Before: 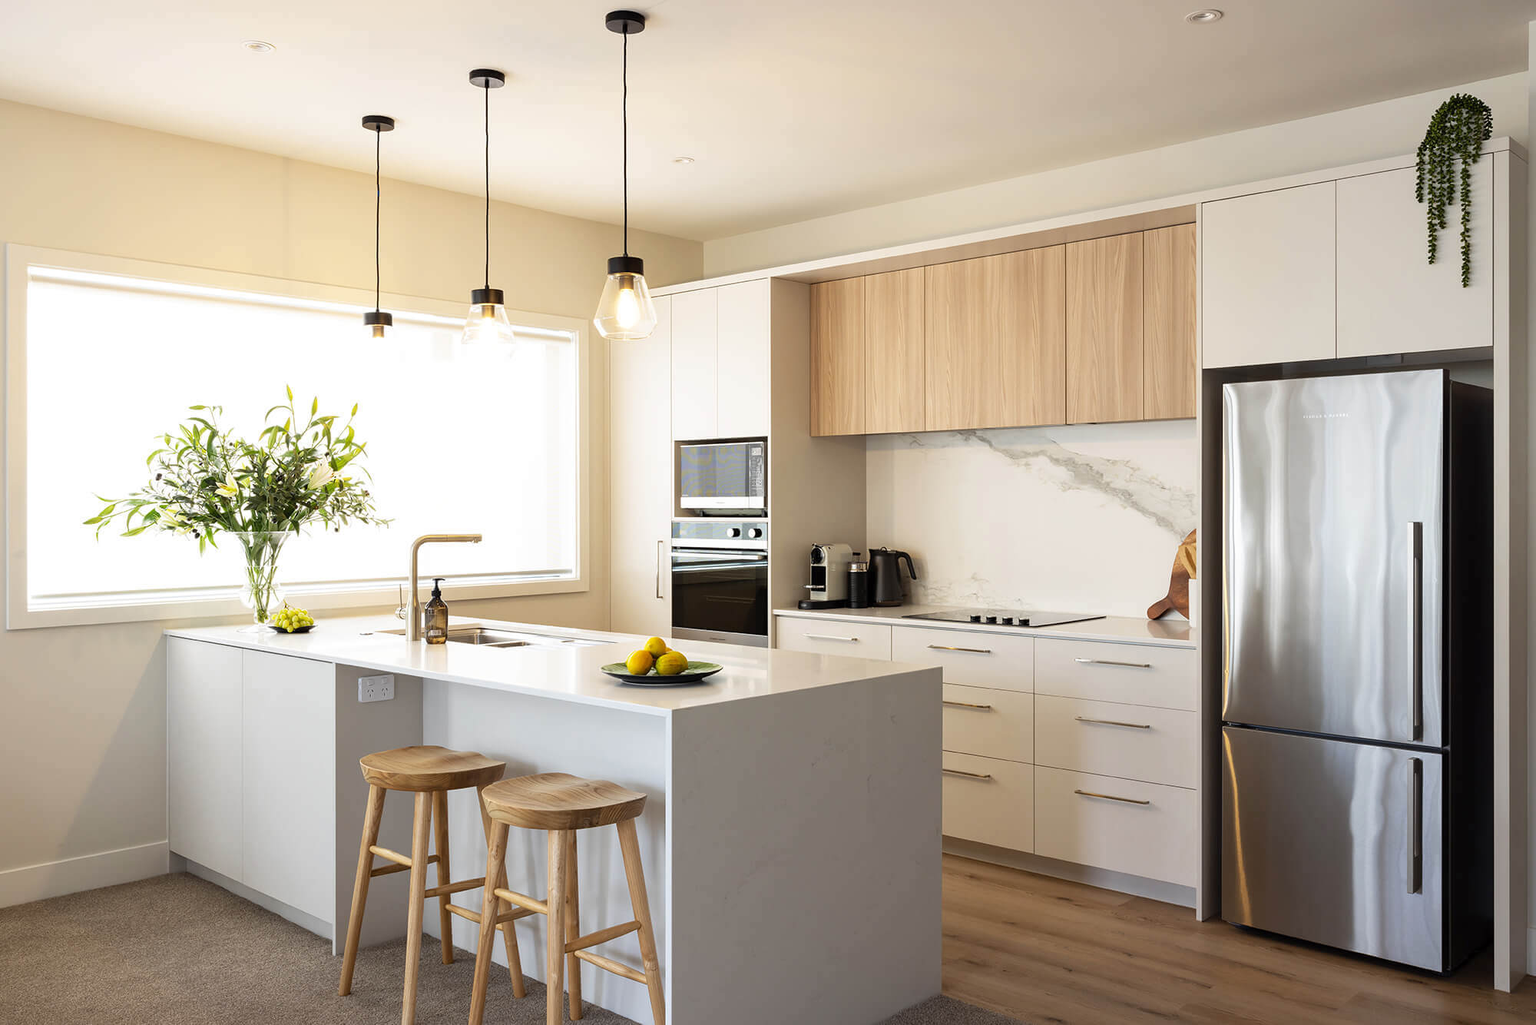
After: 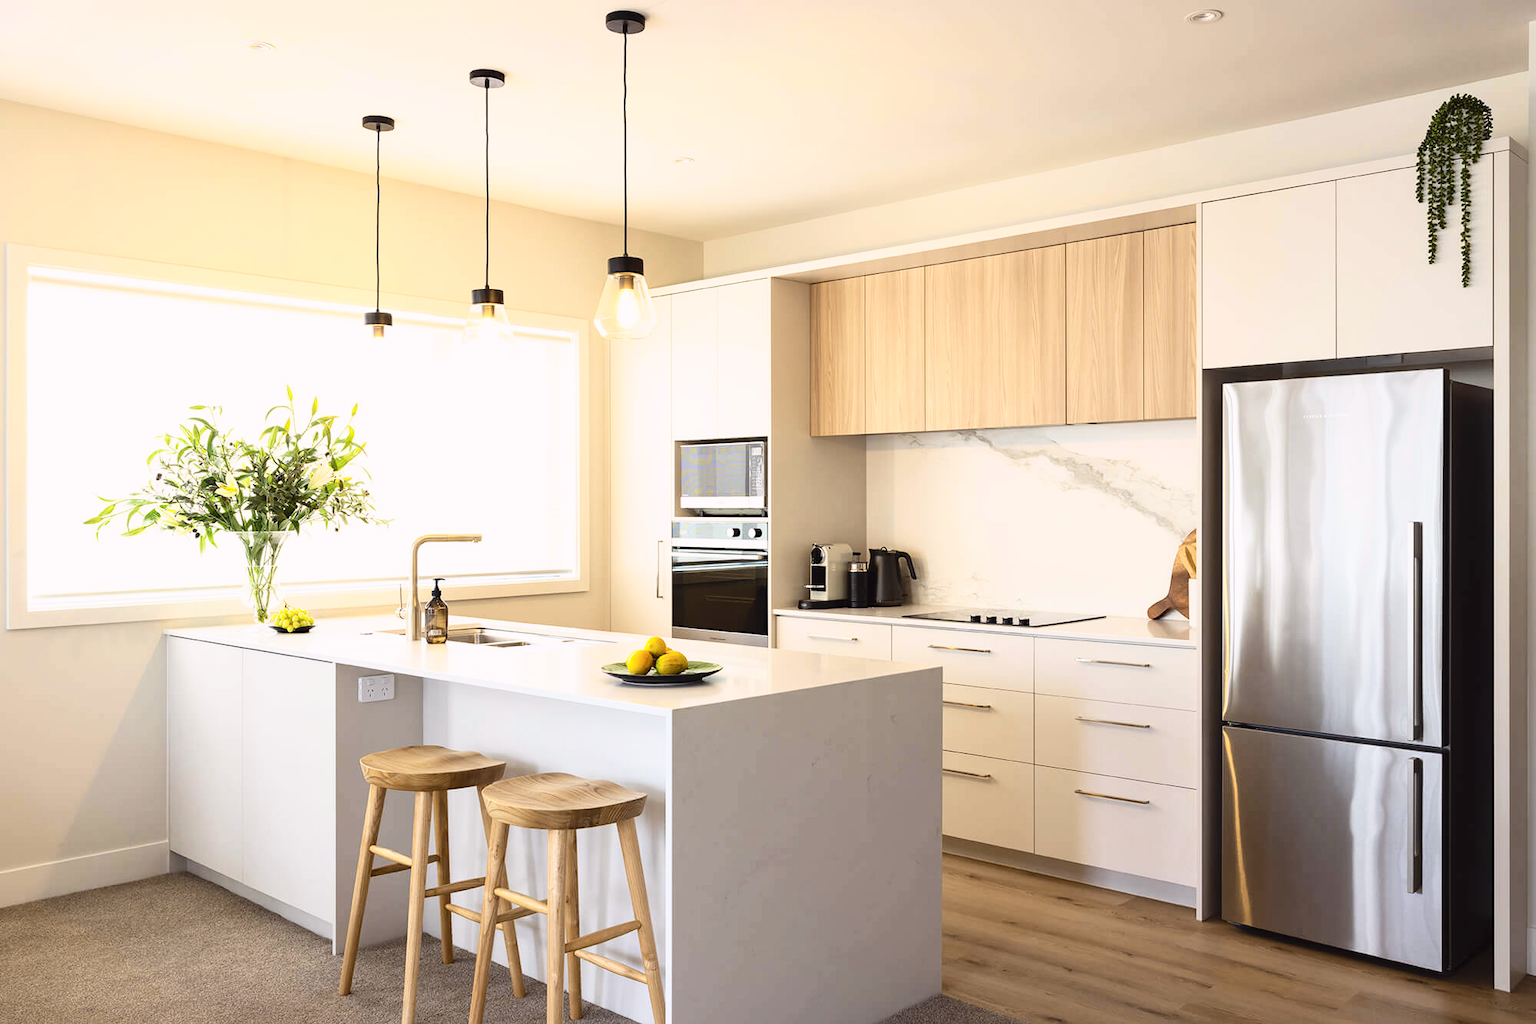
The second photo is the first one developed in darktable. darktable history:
tone curve: curves: ch0 [(0.003, 0.029) (0.202, 0.232) (0.46, 0.56) (0.611, 0.739) (0.843, 0.941) (1, 0.99)]; ch1 [(0, 0) (0.35, 0.356) (0.45, 0.453) (0.508, 0.515) (0.617, 0.601) (1, 1)]; ch2 [(0, 0) (0.456, 0.469) (0.5, 0.5) (0.556, 0.566) (0.635, 0.642) (1, 1)], color space Lab, independent channels, preserve colors none
contrast brightness saturation: saturation 0.1
